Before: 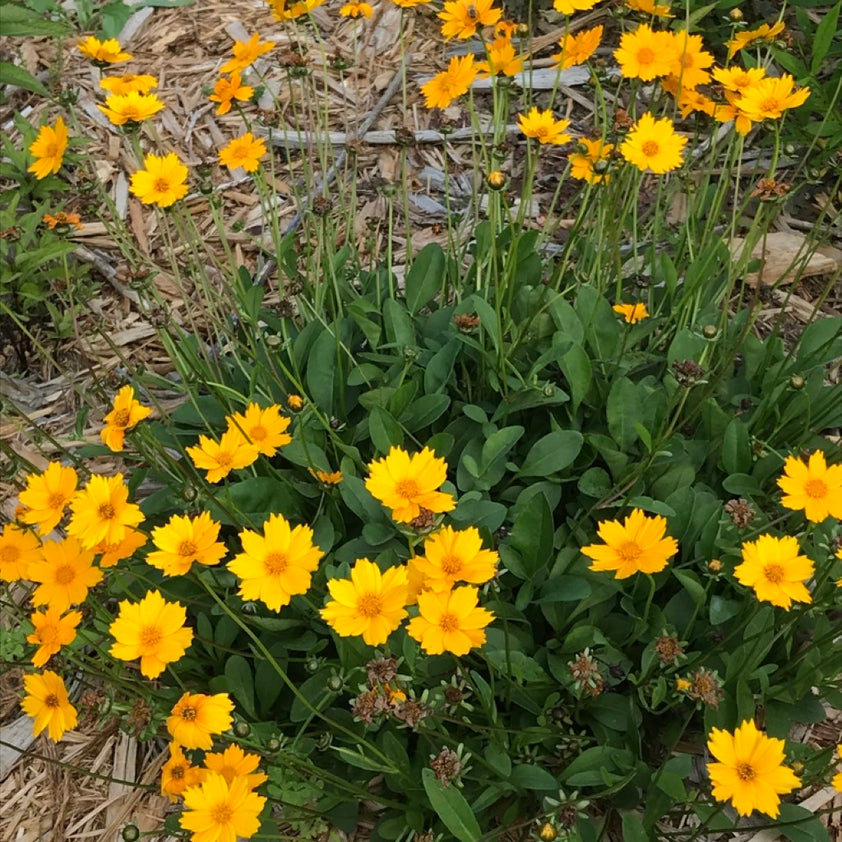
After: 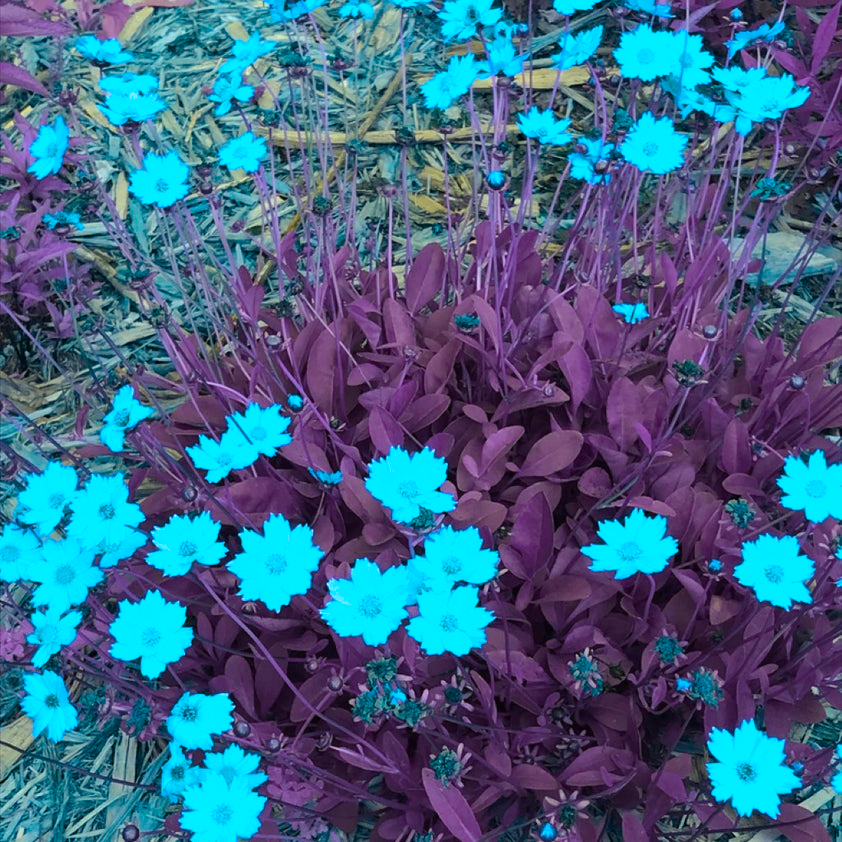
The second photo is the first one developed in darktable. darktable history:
color balance rgb: hue shift 180°, global vibrance 50%, contrast 0.32%
white balance: red 1.042, blue 1.17
